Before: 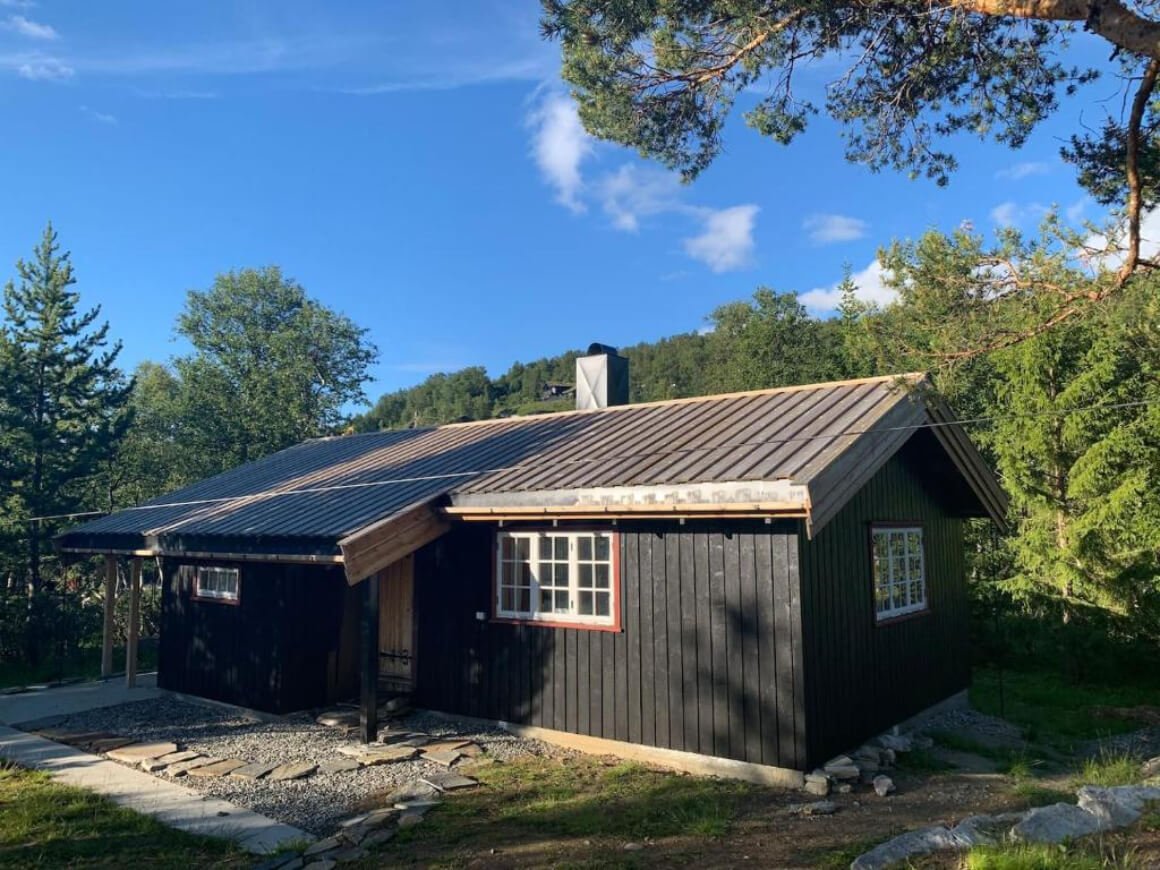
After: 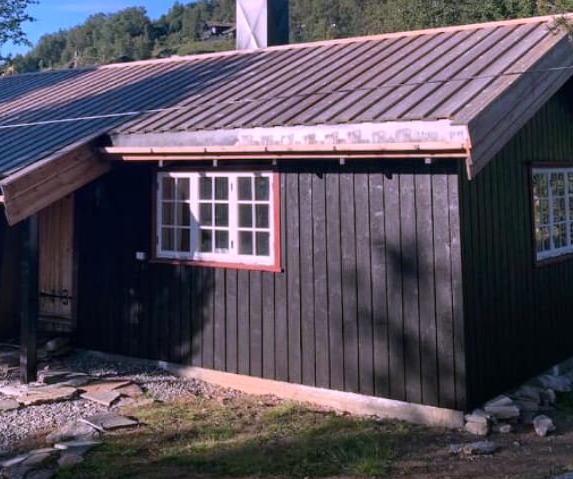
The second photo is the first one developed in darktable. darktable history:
crop: left 29.368%, top 41.468%, right 21.22%, bottom 3.473%
color correction: highlights a* 15.18, highlights b* -24.9
color balance rgb: shadows lift › hue 86.86°, perceptual saturation grading › global saturation 0.337%, saturation formula JzAzBz (2021)
